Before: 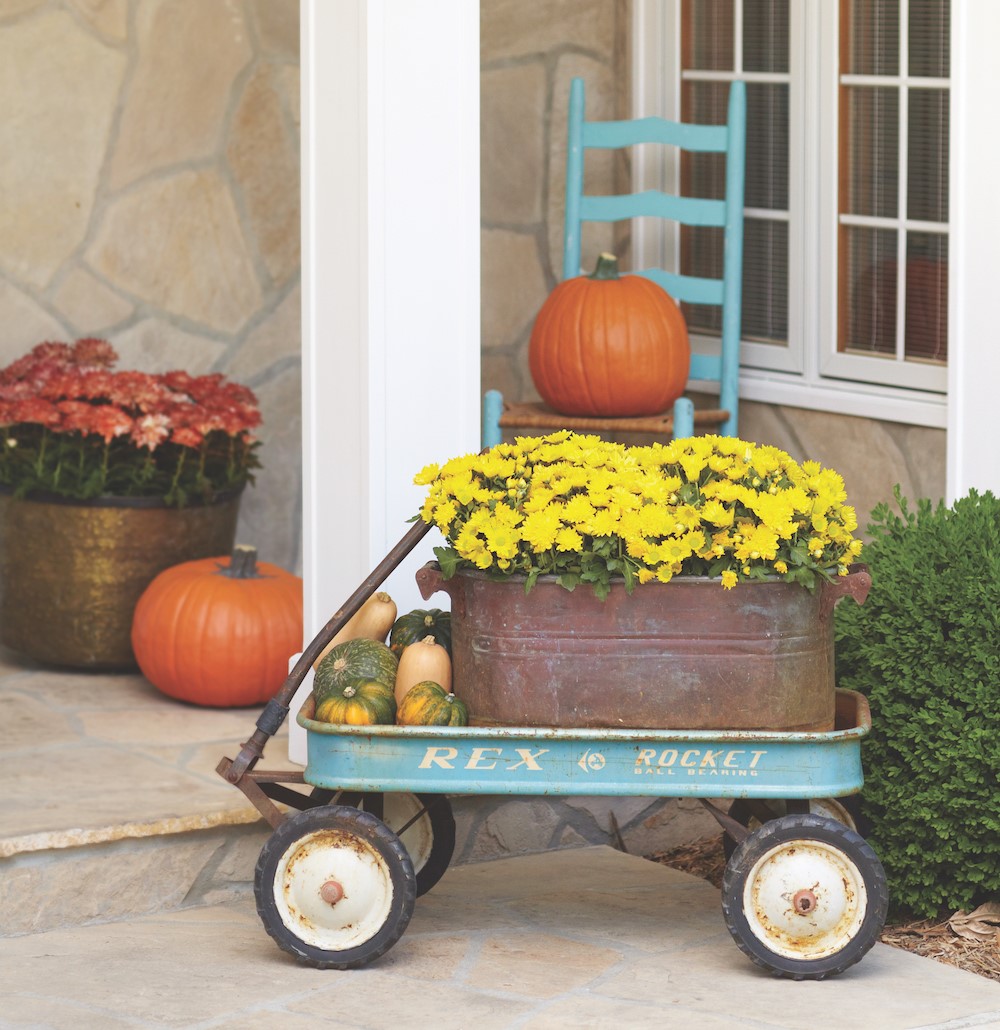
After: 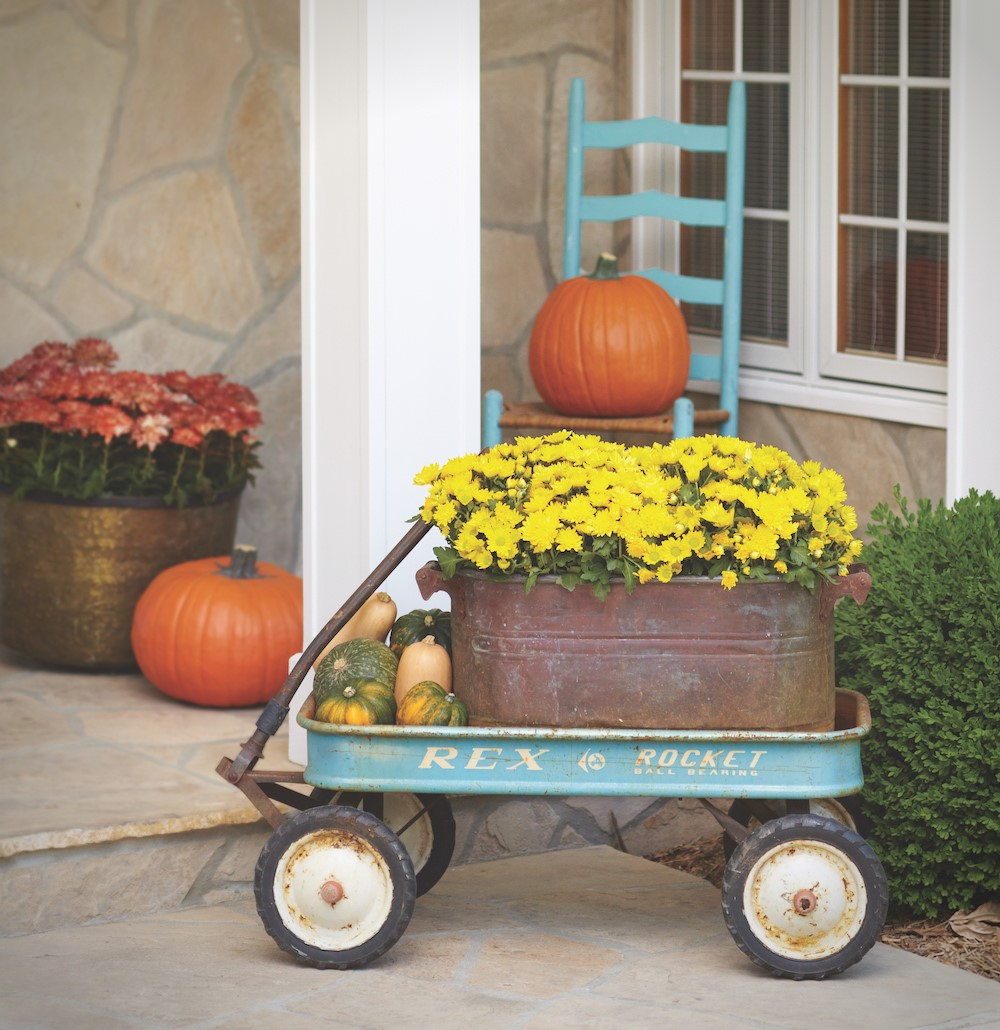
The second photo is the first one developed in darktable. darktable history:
vignetting: saturation -0.024
